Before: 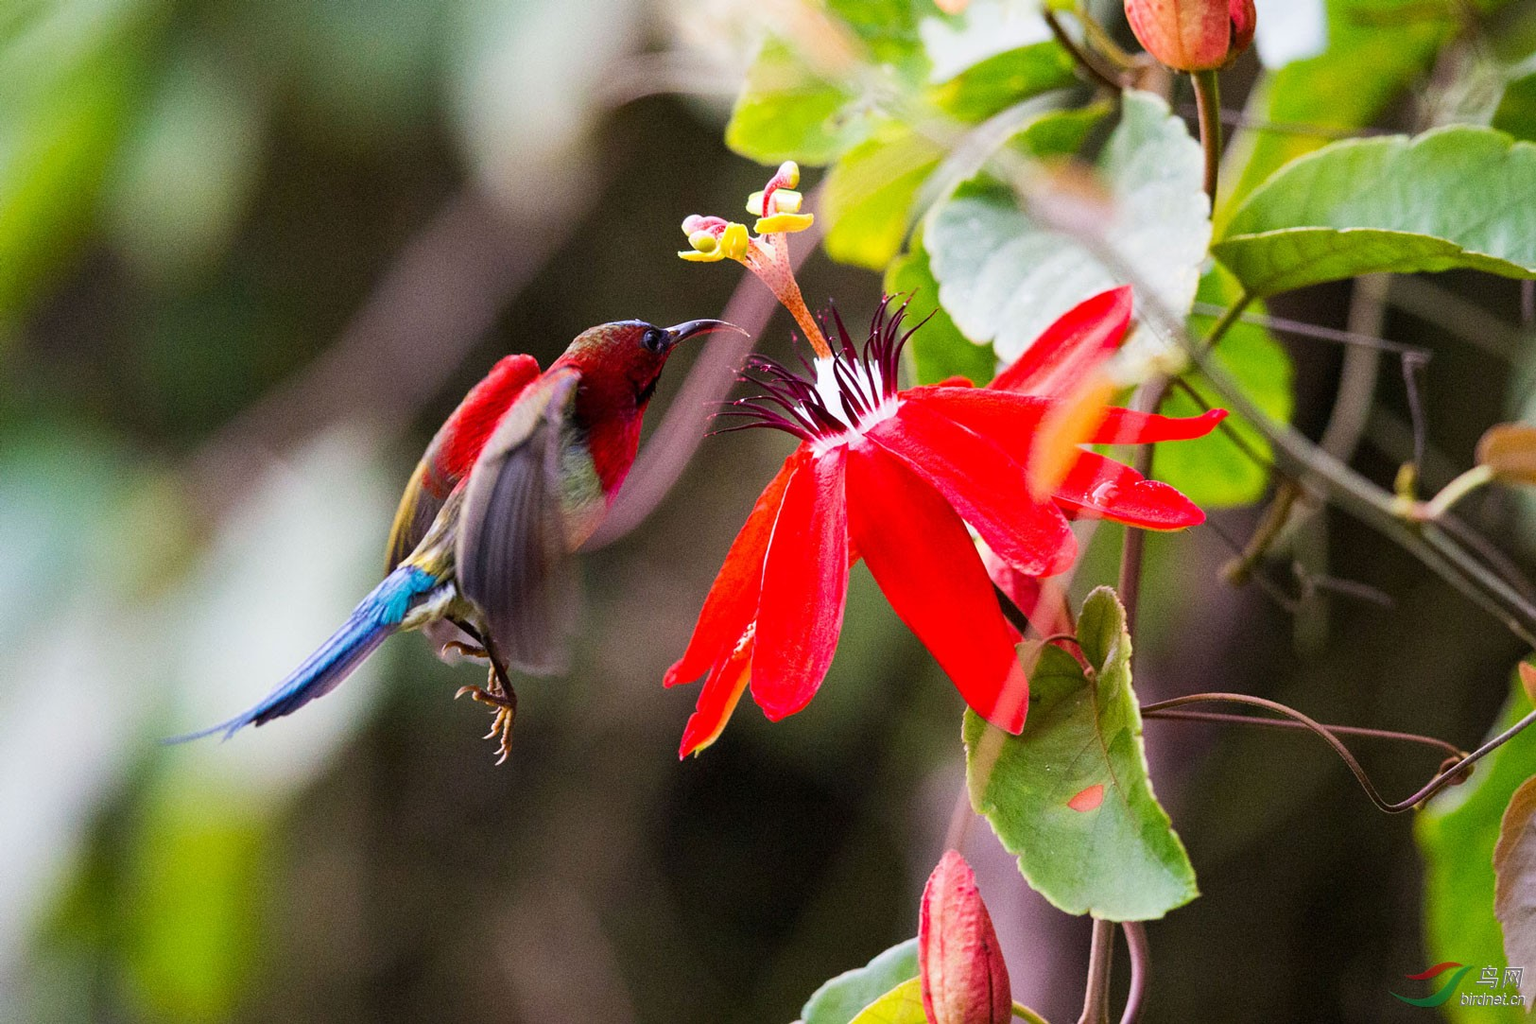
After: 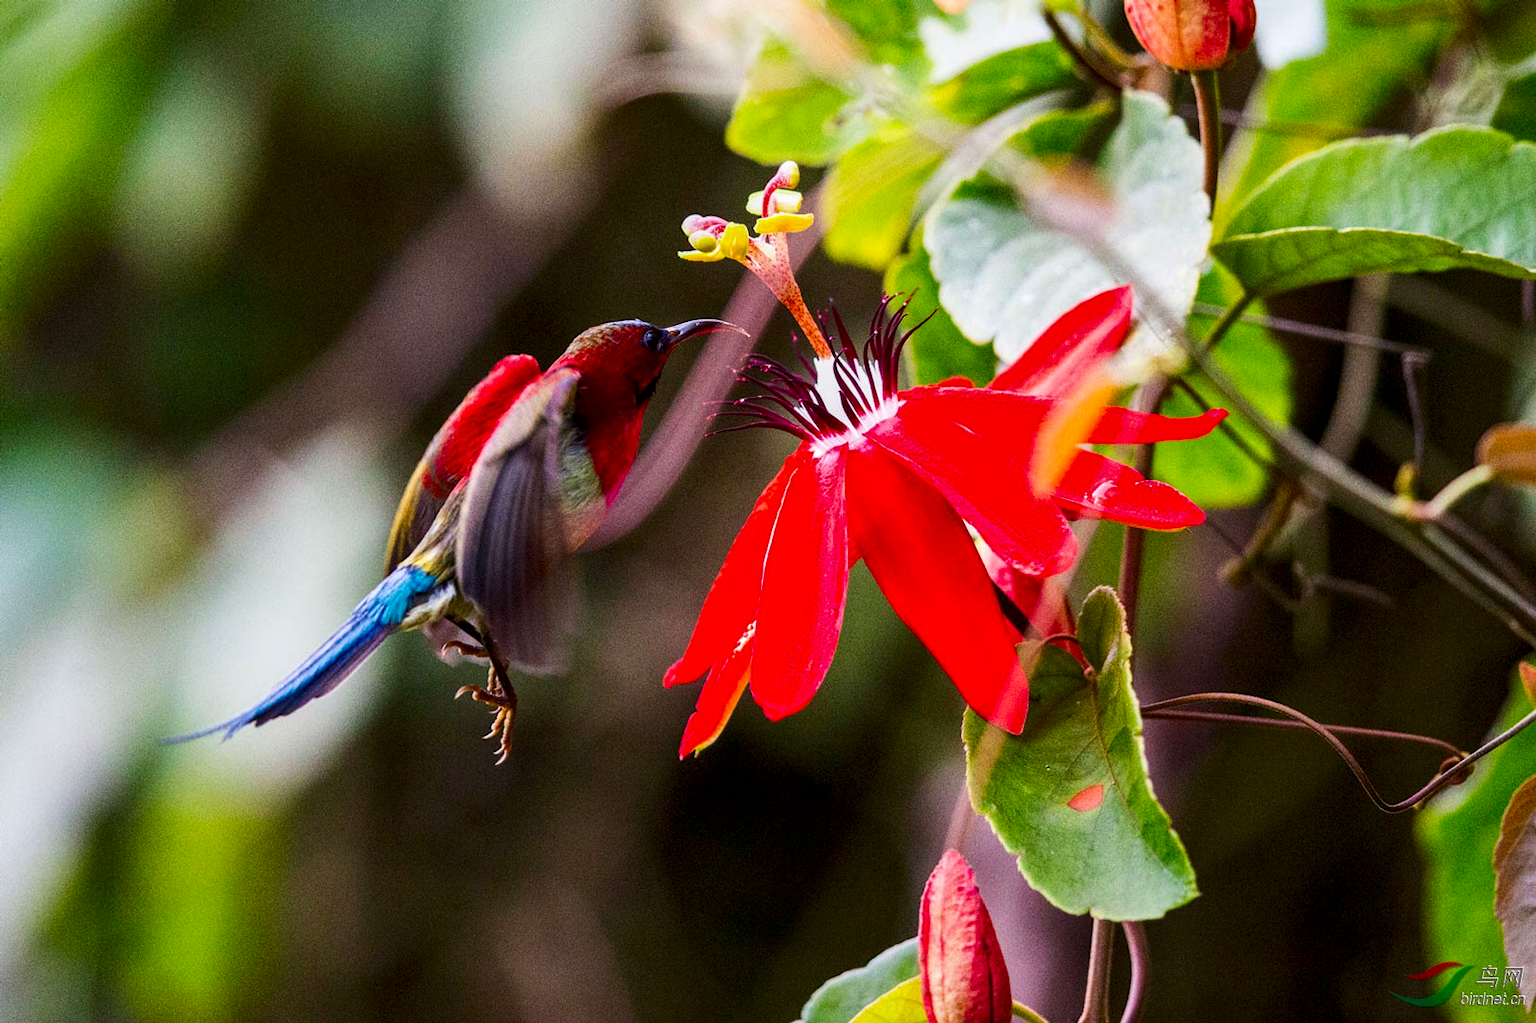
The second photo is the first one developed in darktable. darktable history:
local contrast: on, module defaults
contrast brightness saturation: contrast 0.117, brightness -0.119, saturation 0.197
